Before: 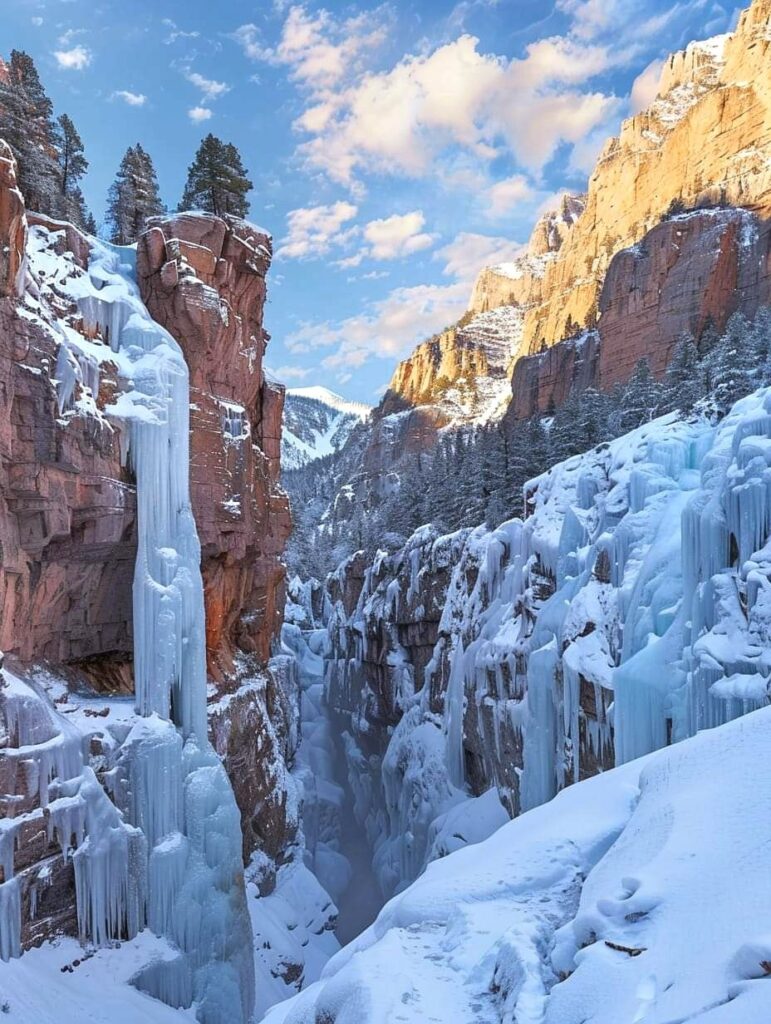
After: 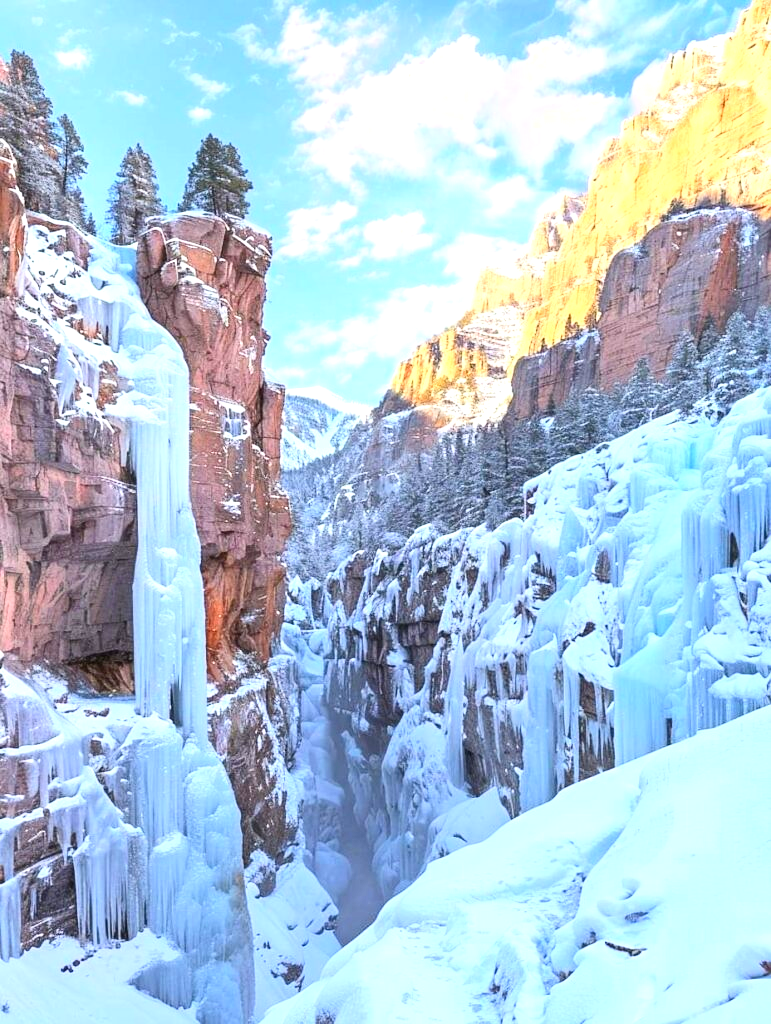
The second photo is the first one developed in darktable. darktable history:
contrast brightness saturation: contrast 0.203, brightness 0.145, saturation 0.14
exposure: exposure 0.821 EV, compensate highlight preservation false
